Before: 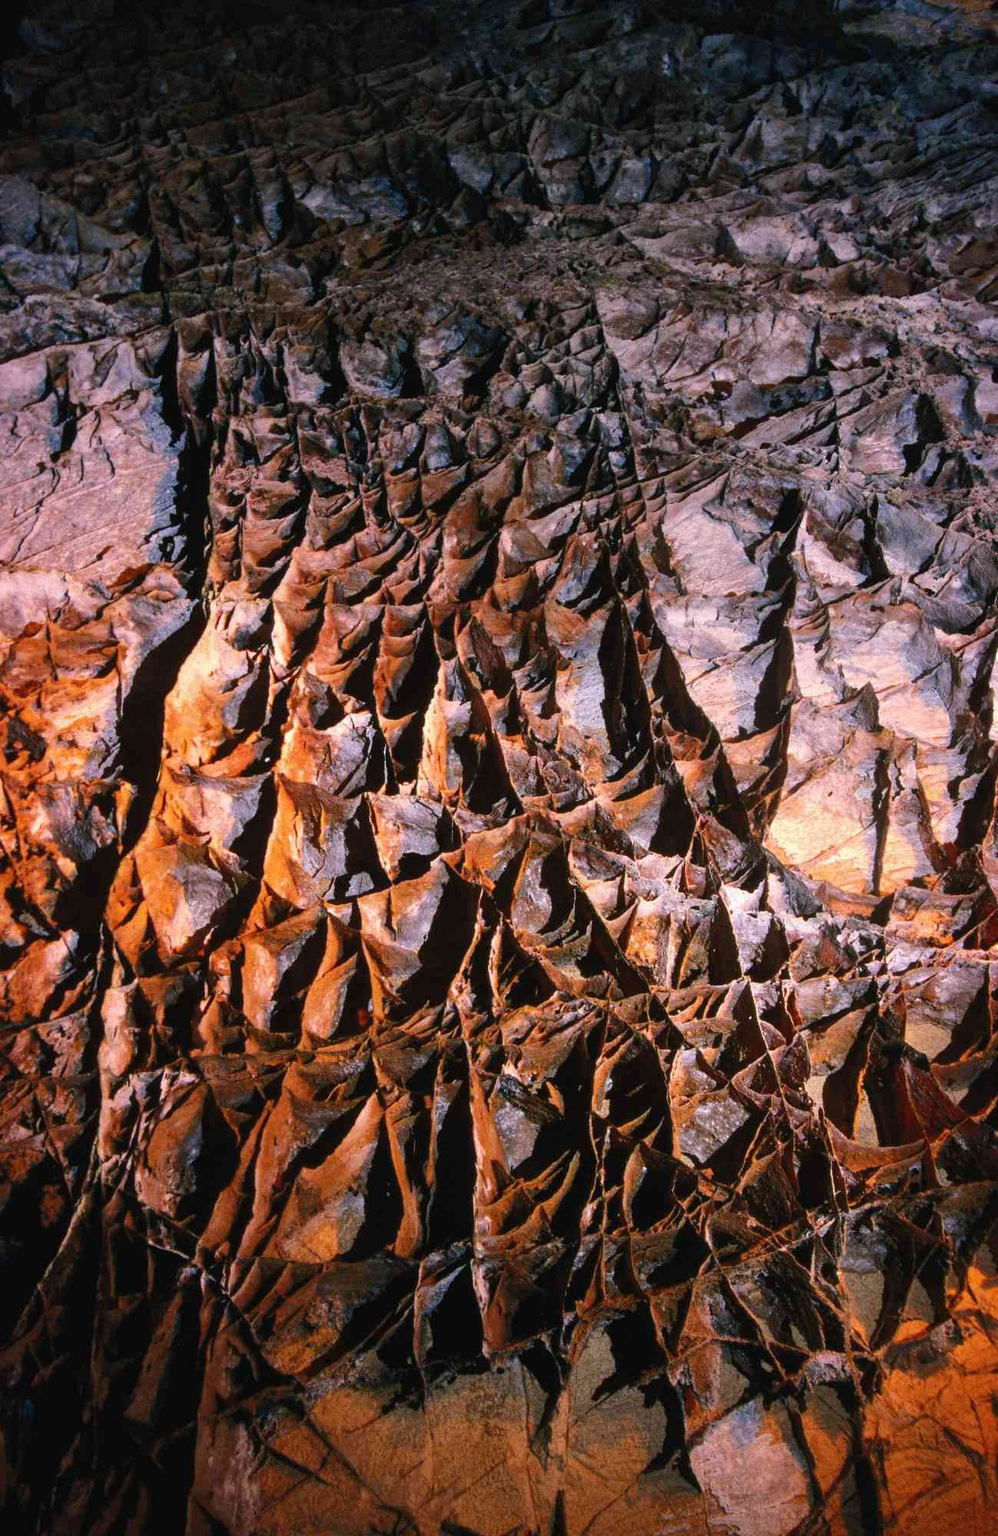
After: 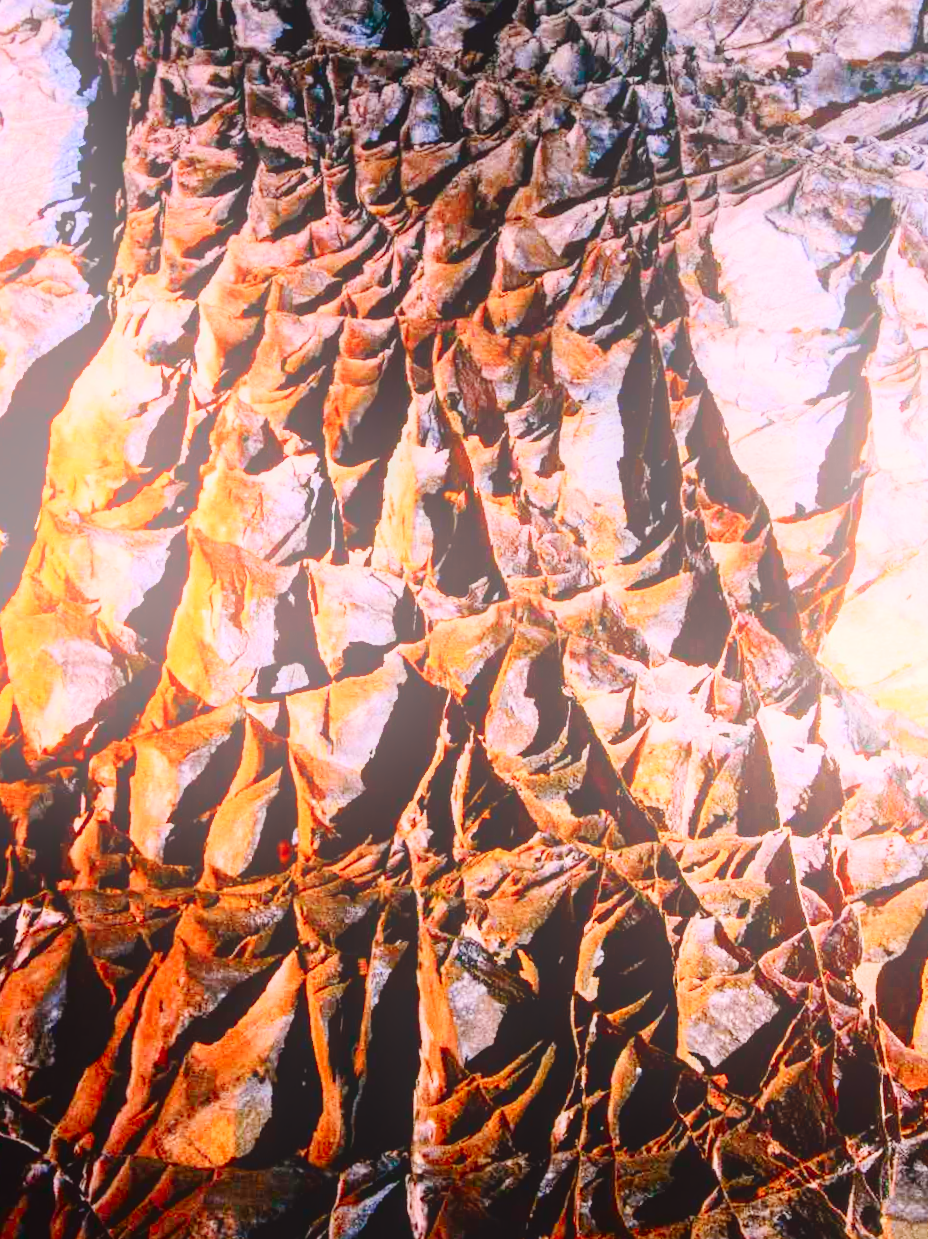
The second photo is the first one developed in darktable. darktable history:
contrast equalizer: octaves 7, y [[0.6 ×6], [0.55 ×6], [0 ×6], [0 ×6], [0 ×6]], mix -1
base curve: curves: ch0 [(0, 0) (0.008, 0.007) (0.022, 0.029) (0.048, 0.089) (0.092, 0.197) (0.191, 0.399) (0.275, 0.534) (0.357, 0.65) (0.477, 0.78) (0.542, 0.833) (0.799, 0.973) (1, 1)], preserve colors none
crop and rotate: angle -3.37°, left 9.79%, top 20.73%, right 12.42%, bottom 11.82%
tone curve: curves: ch0 [(0, 0.031) (0.139, 0.084) (0.311, 0.278) (0.495, 0.544) (0.718, 0.816) (0.841, 0.909) (1, 0.967)]; ch1 [(0, 0) (0.272, 0.249) (0.388, 0.385) (0.479, 0.456) (0.495, 0.497) (0.538, 0.55) (0.578, 0.595) (0.707, 0.778) (1, 1)]; ch2 [(0, 0) (0.125, 0.089) (0.353, 0.329) (0.443, 0.408) (0.502, 0.495) (0.56, 0.553) (0.608, 0.631) (1, 1)], color space Lab, independent channels, preserve colors none
local contrast: on, module defaults
bloom: on, module defaults
shadows and highlights: radius 93.07, shadows -14.46, white point adjustment 0.23, highlights 31.48, compress 48.23%, highlights color adjustment 52.79%, soften with gaussian
